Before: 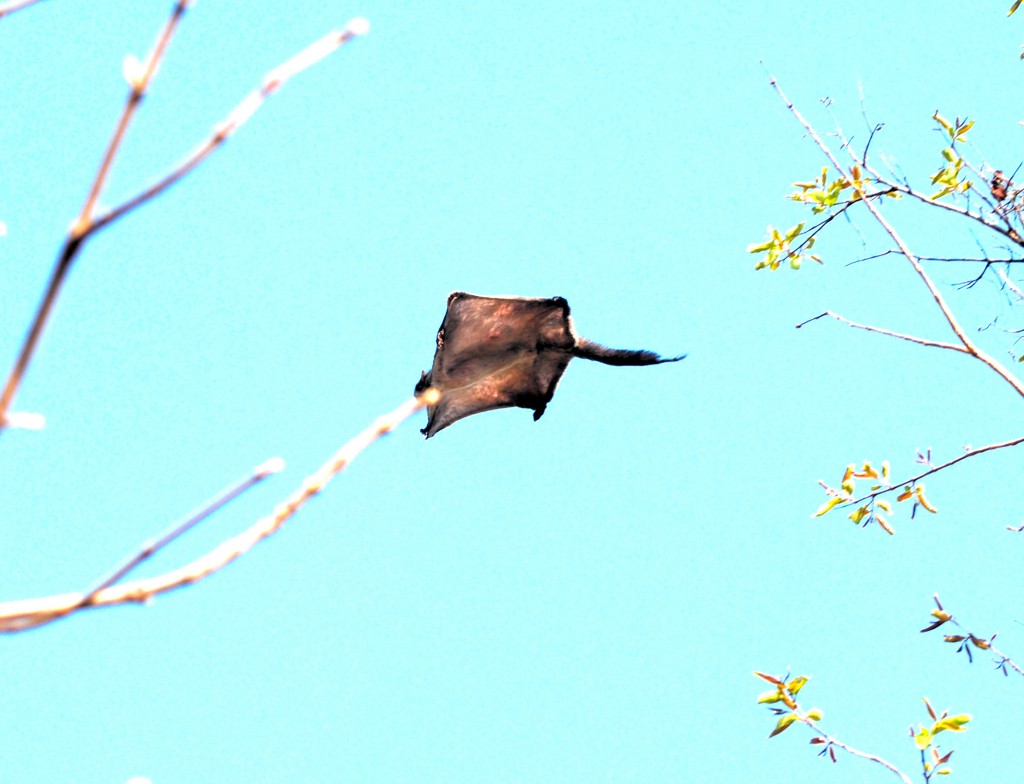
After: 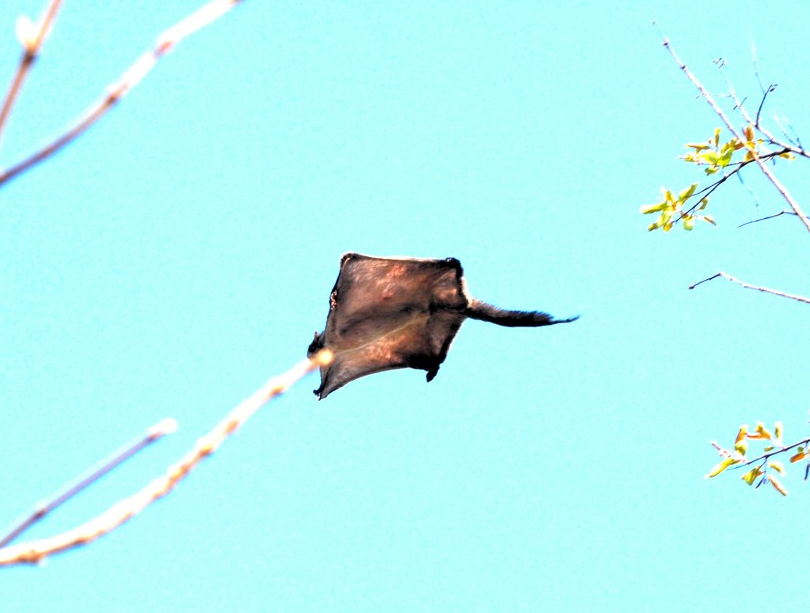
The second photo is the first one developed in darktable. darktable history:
crop and rotate: left 10.524%, top 4.989%, right 10.327%, bottom 16.752%
